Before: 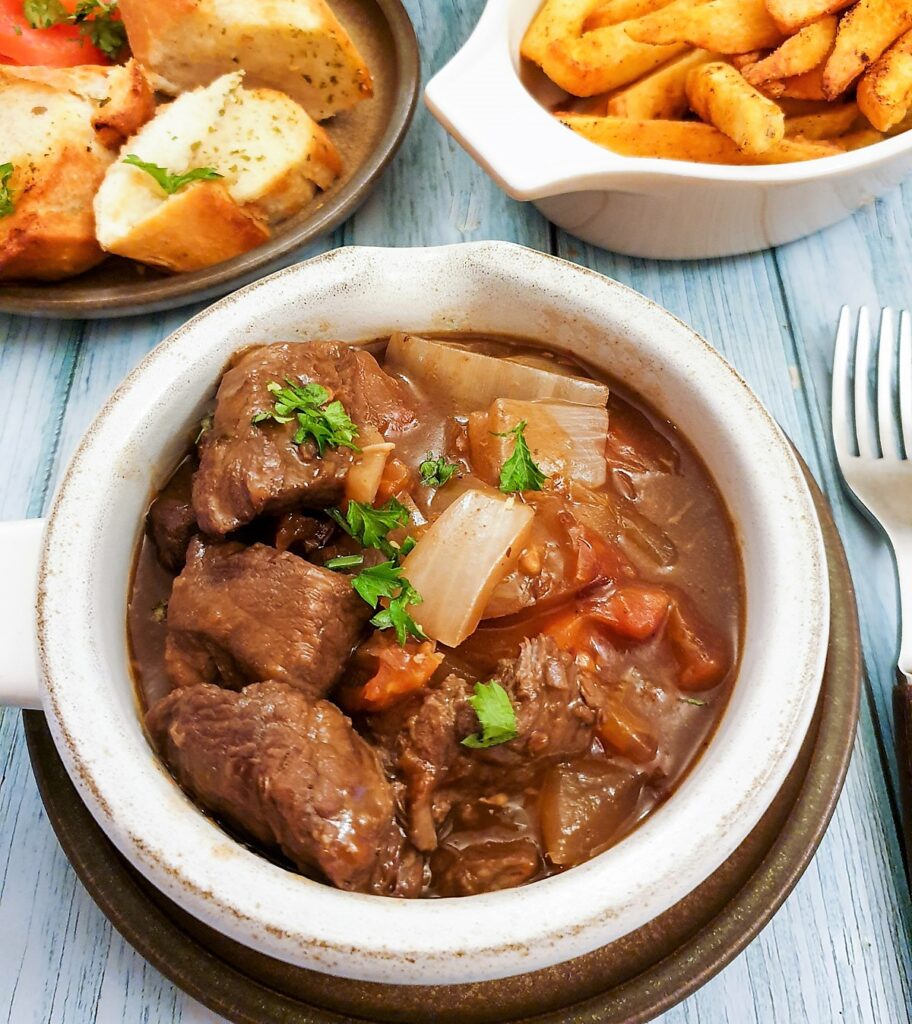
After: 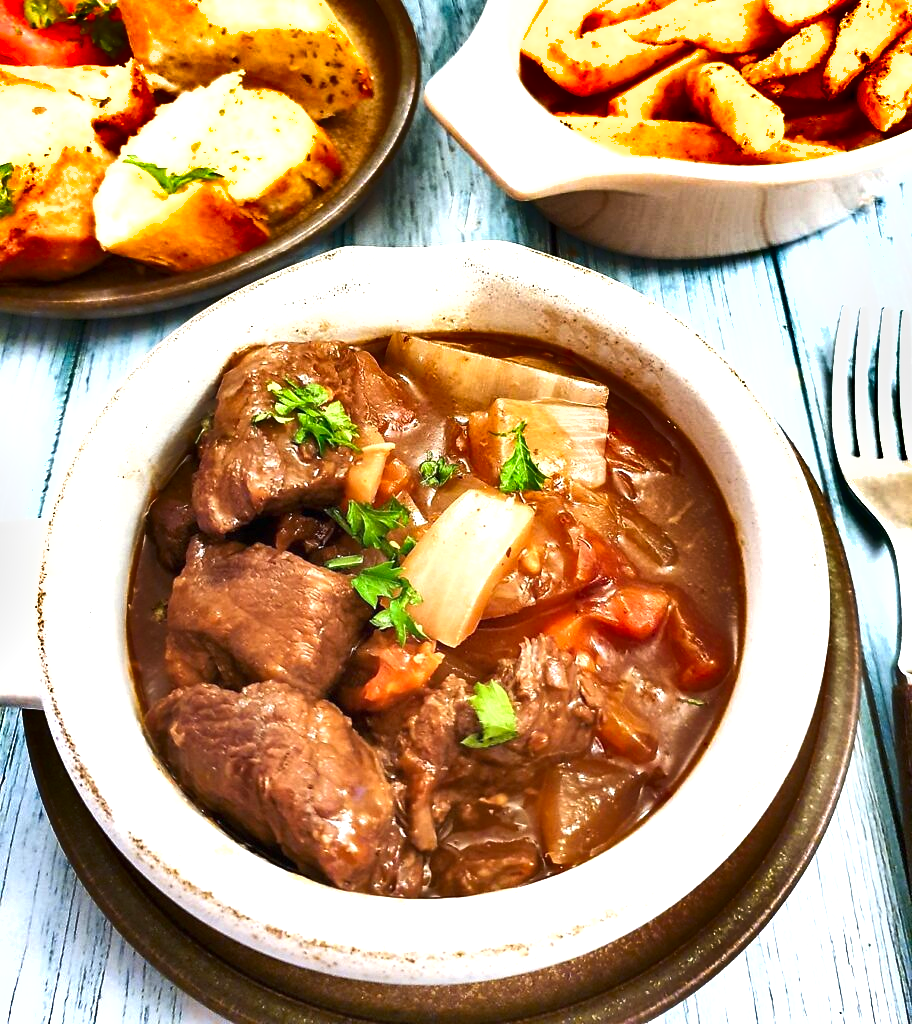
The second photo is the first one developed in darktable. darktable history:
shadows and highlights: shadows 58.21, highlights -60.21, soften with gaussian
exposure: black level correction 0, exposure 1 EV, compensate highlight preservation false
